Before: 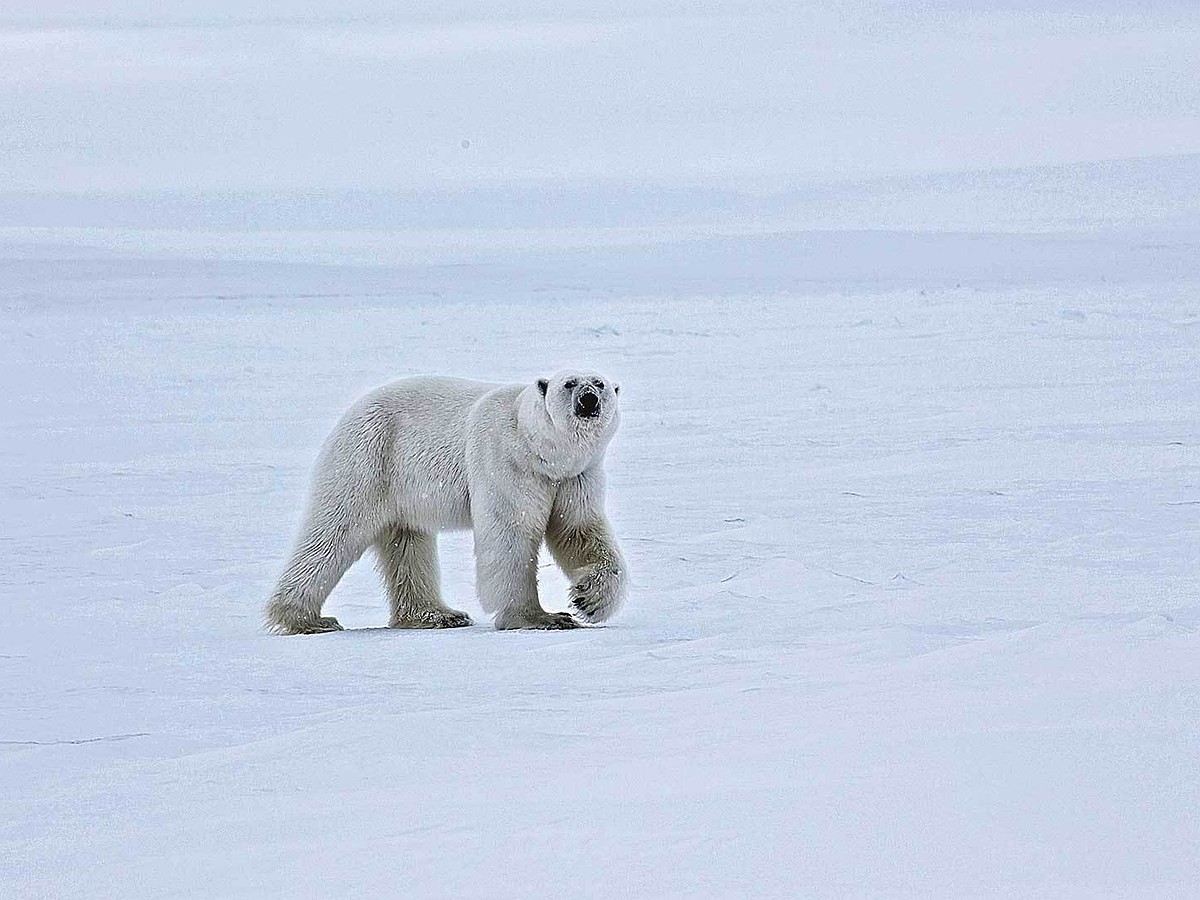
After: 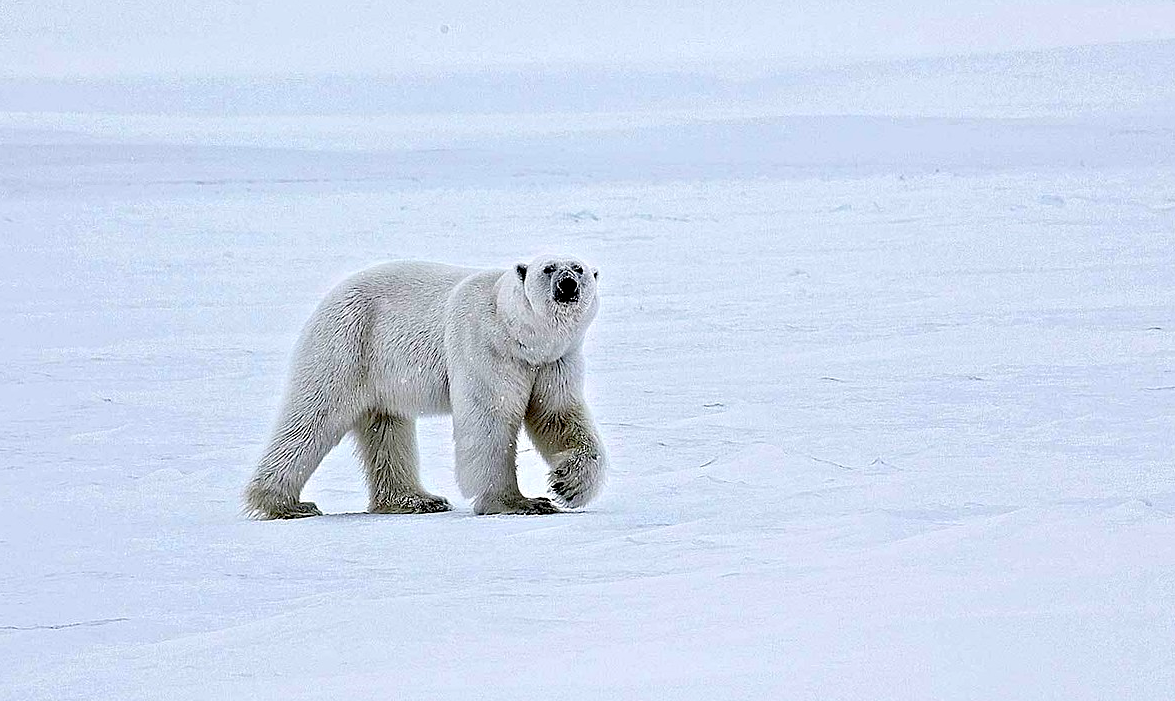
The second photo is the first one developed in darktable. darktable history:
exposure: black level correction 0.025, exposure 0.182 EV, compensate highlight preservation false
crop and rotate: left 1.814%, top 12.818%, right 0.25%, bottom 9.225%
